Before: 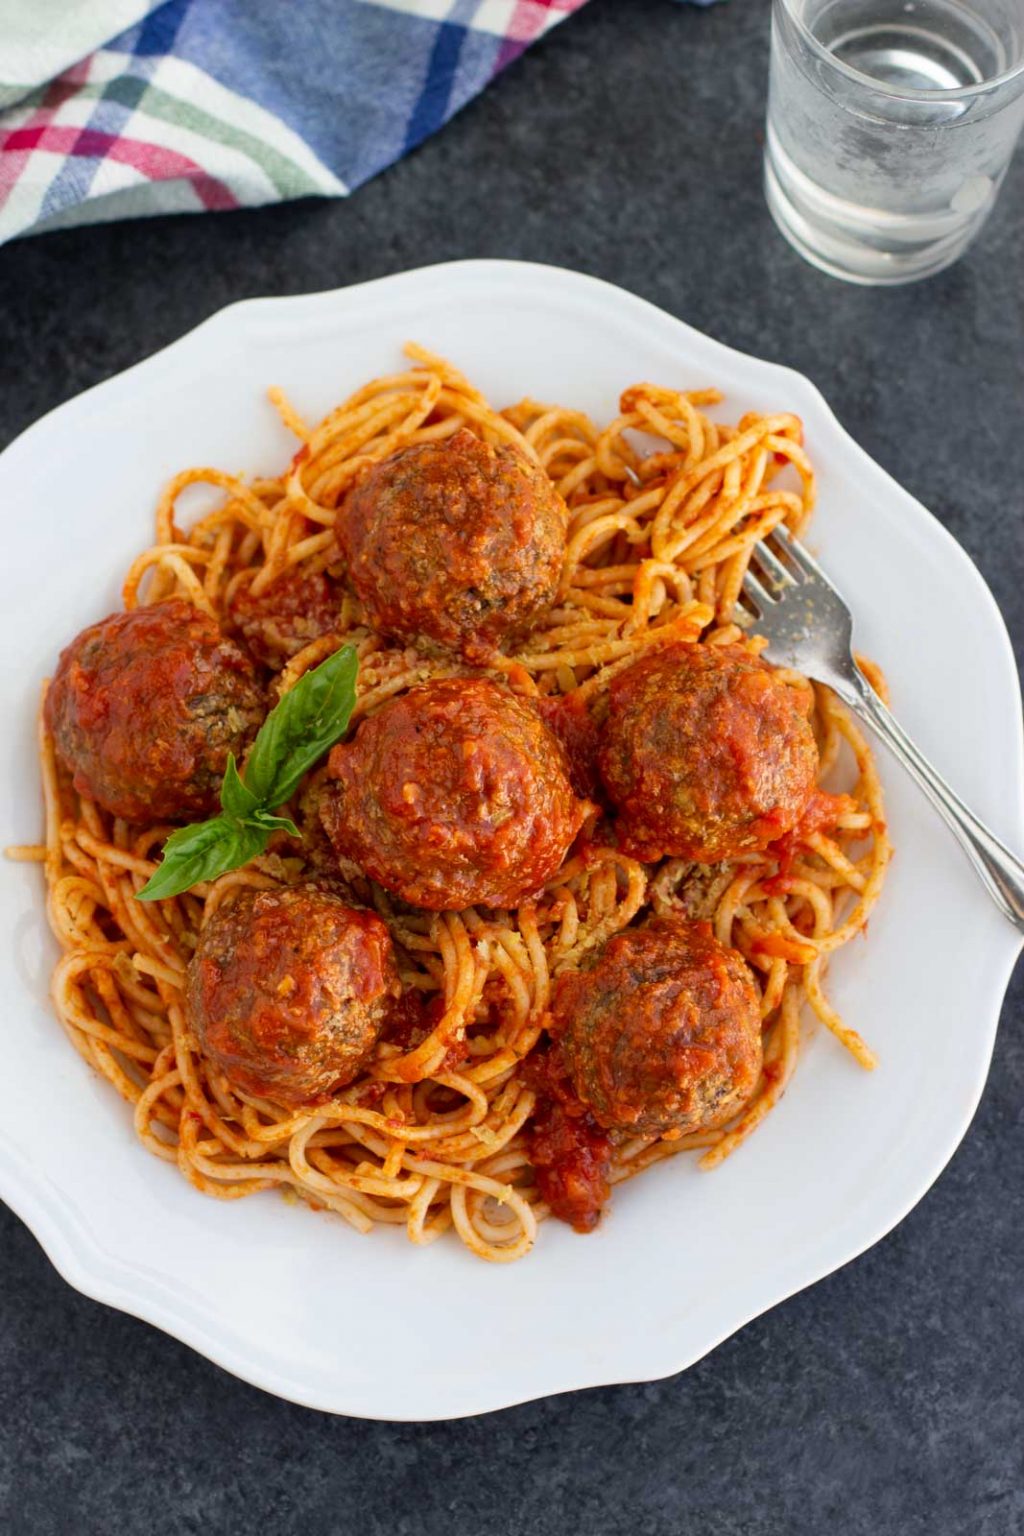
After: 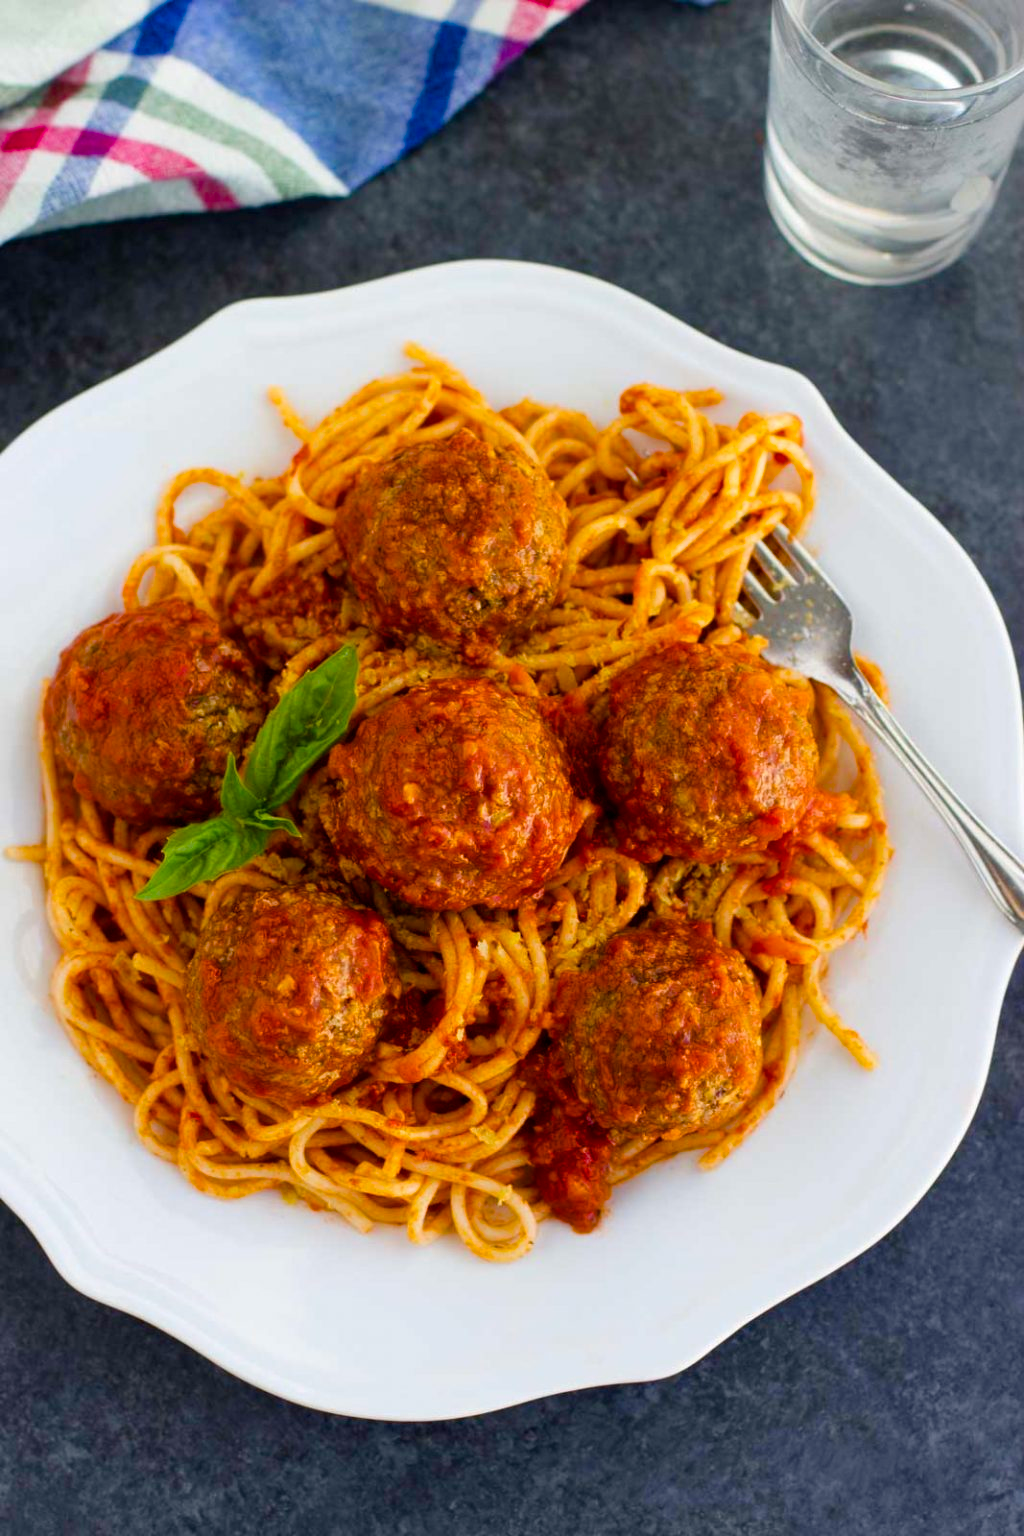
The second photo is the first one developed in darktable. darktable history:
color balance rgb: linear chroma grading › global chroma 15.372%, perceptual saturation grading › global saturation 20%, perceptual saturation grading › highlights -14.05%, perceptual saturation grading › shadows 49.452%
